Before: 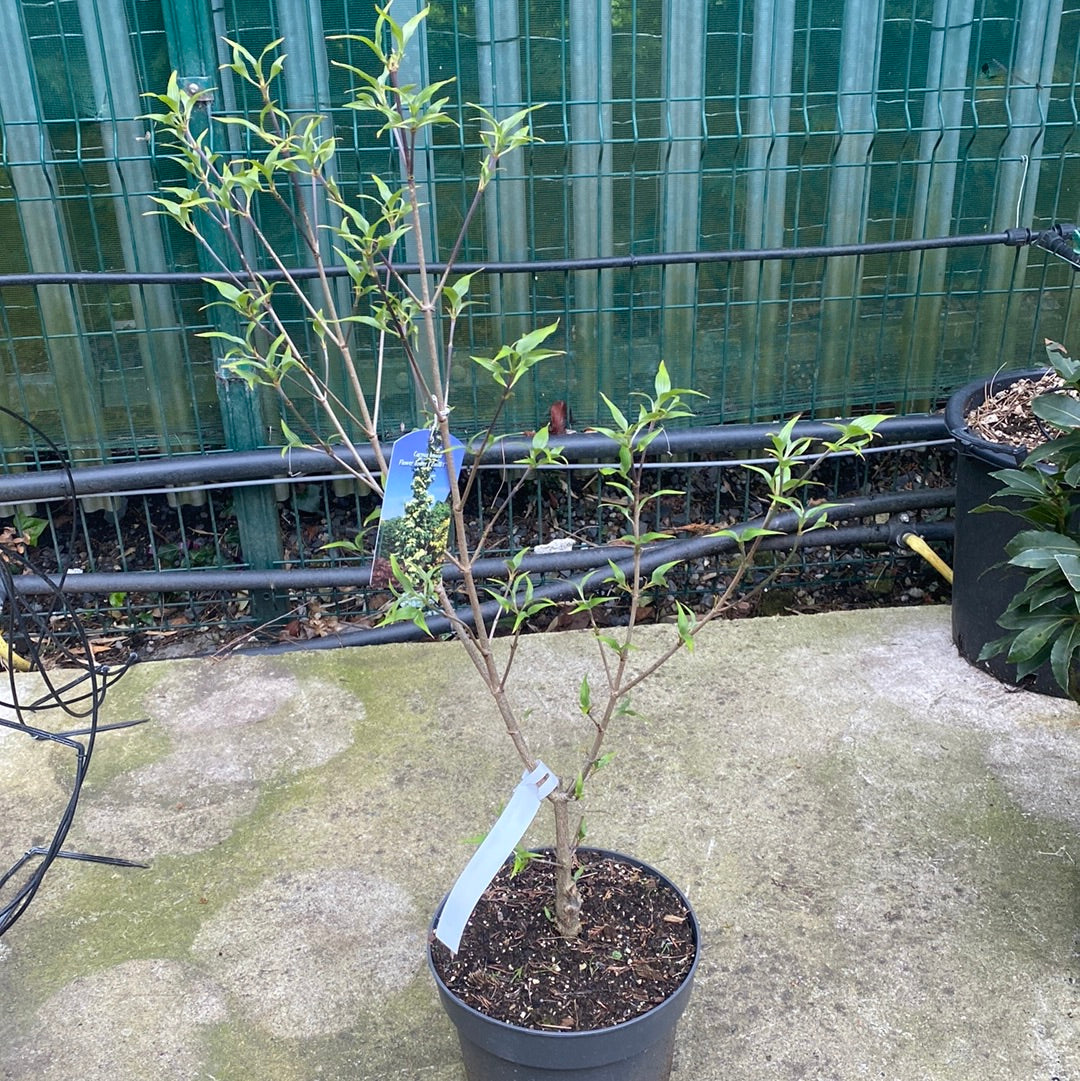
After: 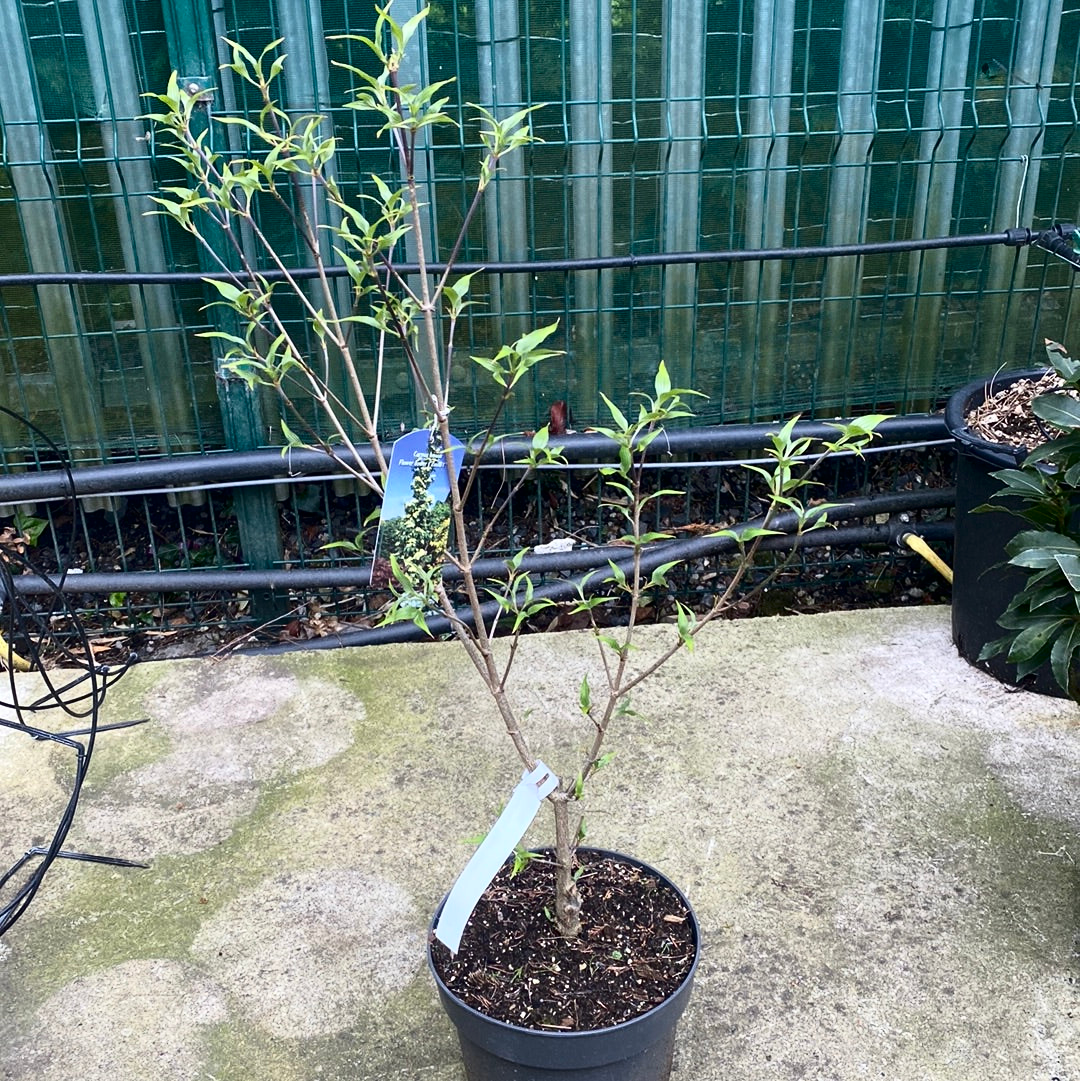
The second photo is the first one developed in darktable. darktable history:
tone curve: curves: ch0 [(0, 0) (0.042, 0.01) (0.223, 0.123) (0.59, 0.574) (0.802, 0.868) (1, 1)], color space Lab, independent channels, preserve colors none
